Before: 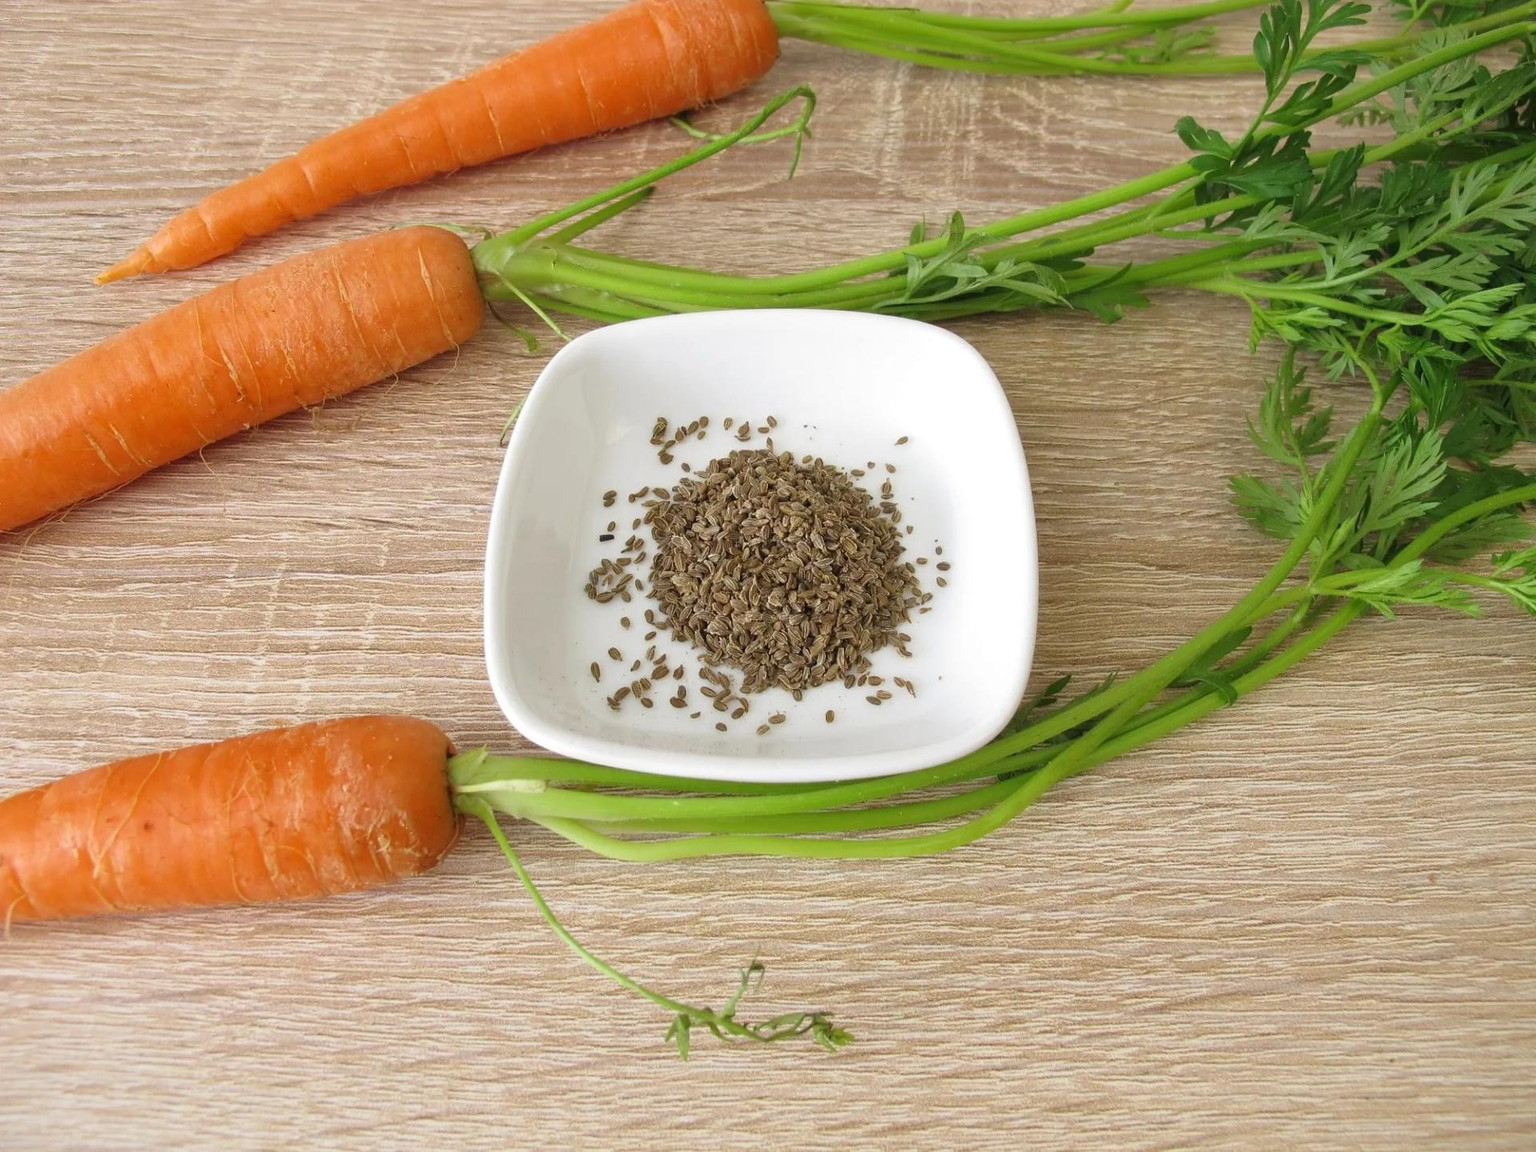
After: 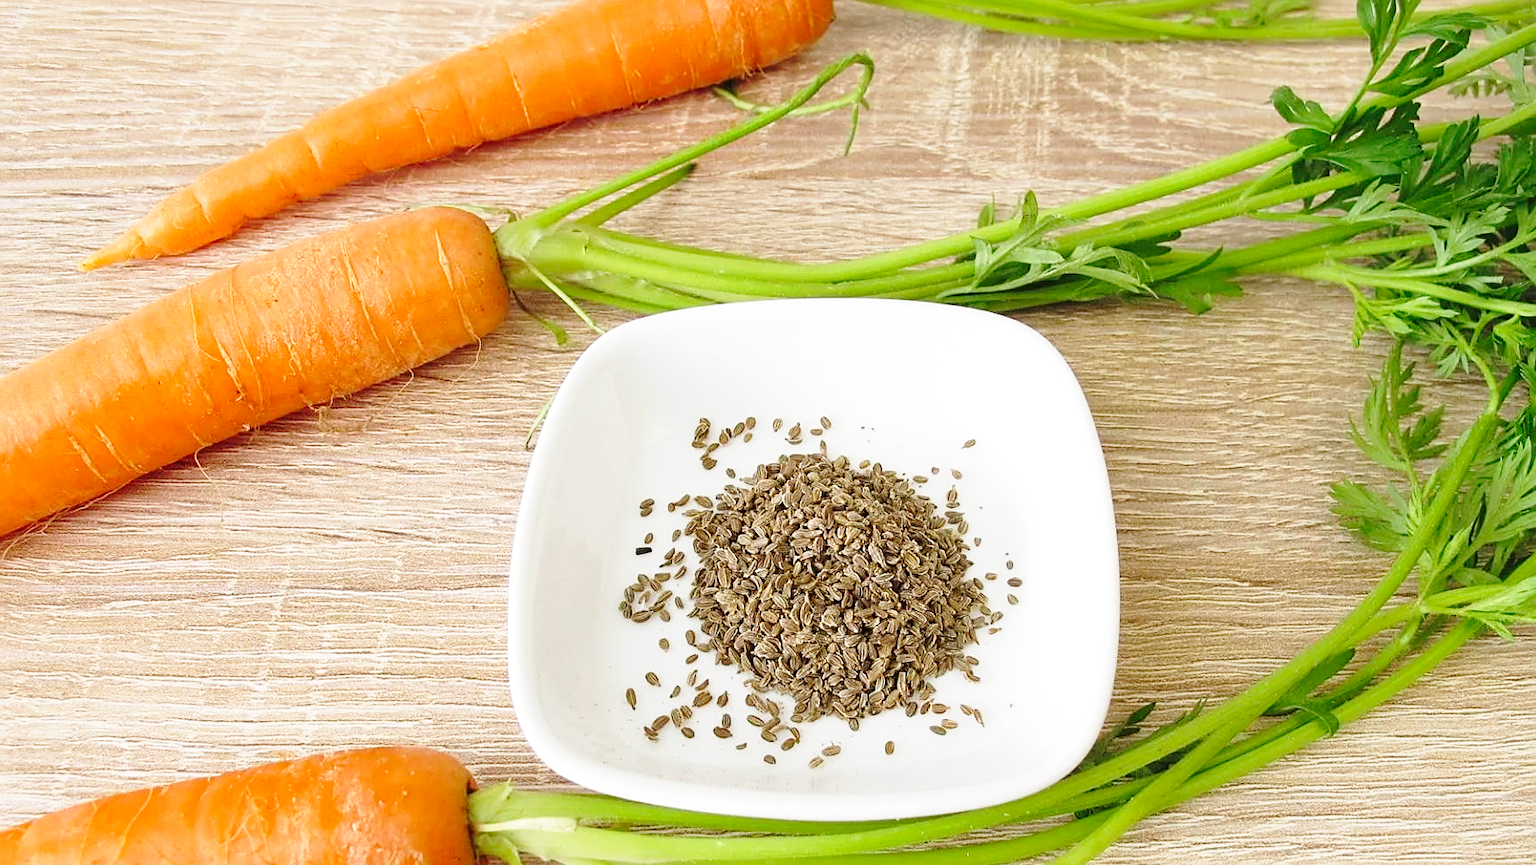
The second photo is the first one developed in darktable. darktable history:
sharpen: on, module defaults
base curve: curves: ch0 [(0, 0) (0.028, 0.03) (0.121, 0.232) (0.46, 0.748) (0.859, 0.968) (1, 1)], preserve colors none
crop: left 1.537%, top 3.388%, right 7.771%, bottom 28.481%
exposure: exposure 0.027 EV, compensate exposure bias true, compensate highlight preservation false
